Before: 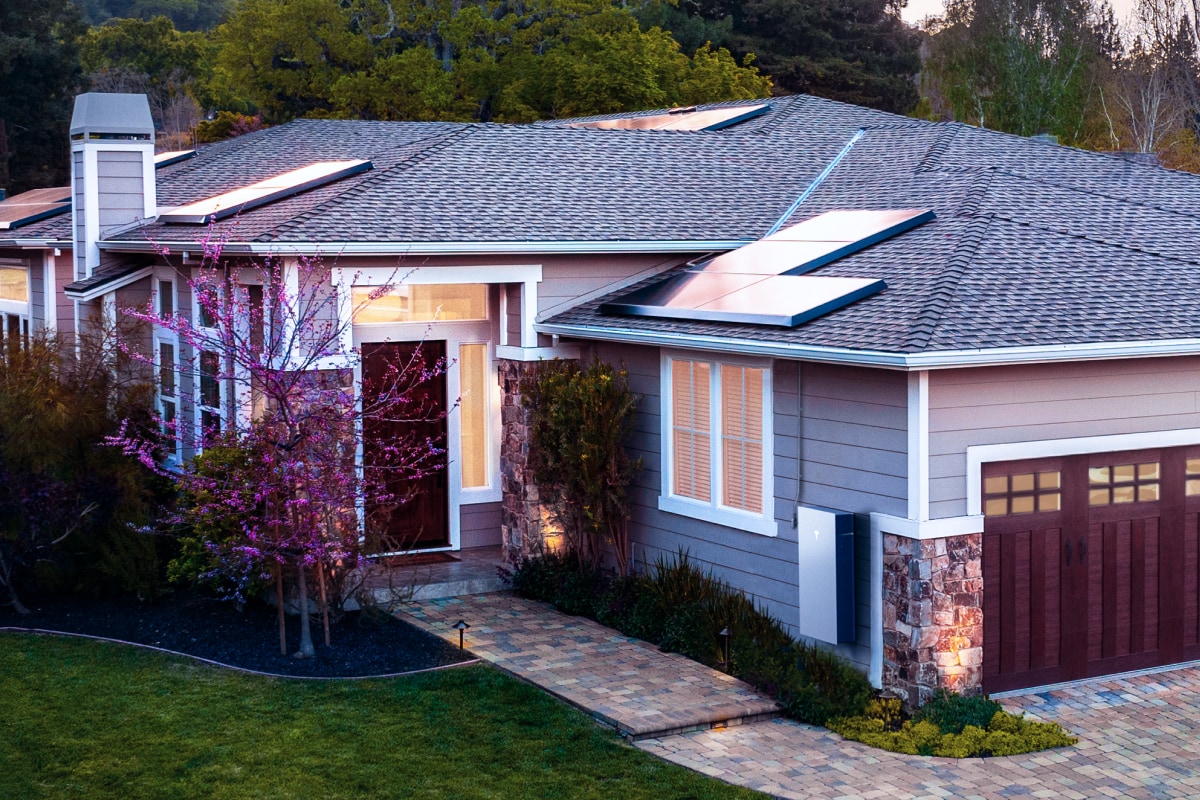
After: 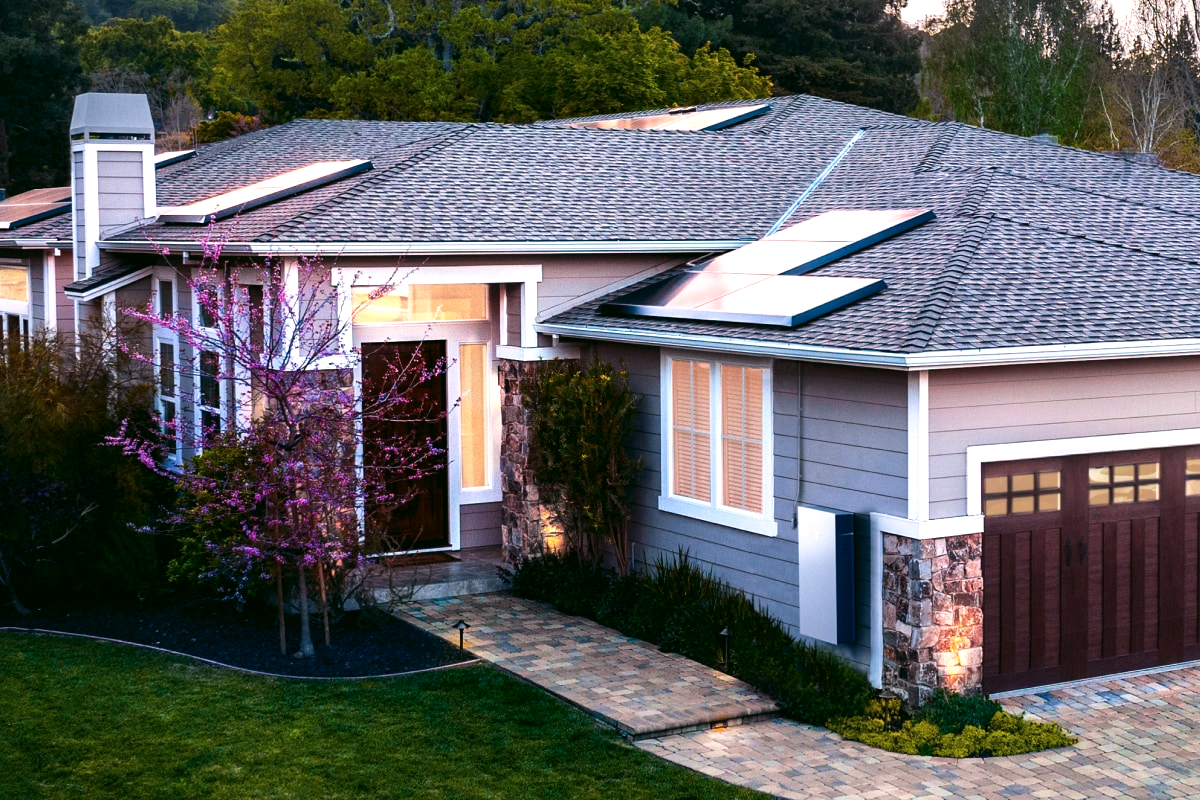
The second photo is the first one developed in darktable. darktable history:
tone equalizer: -8 EV -0.417 EV, -7 EV -0.389 EV, -6 EV -0.333 EV, -5 EV -0.222 EV, -3 EV 0.222 EV, -2 EV 0.333 EV, -1 EV 0.389 EV, +0 EV 0.417 EV, edges refinement/feathering 500, mask exposure compensation -1.25 EV, preserve details no
color correction: highlights a* 4.02, highlights b* 4.98, shadows a* -7.55, shadows b* 4.98
